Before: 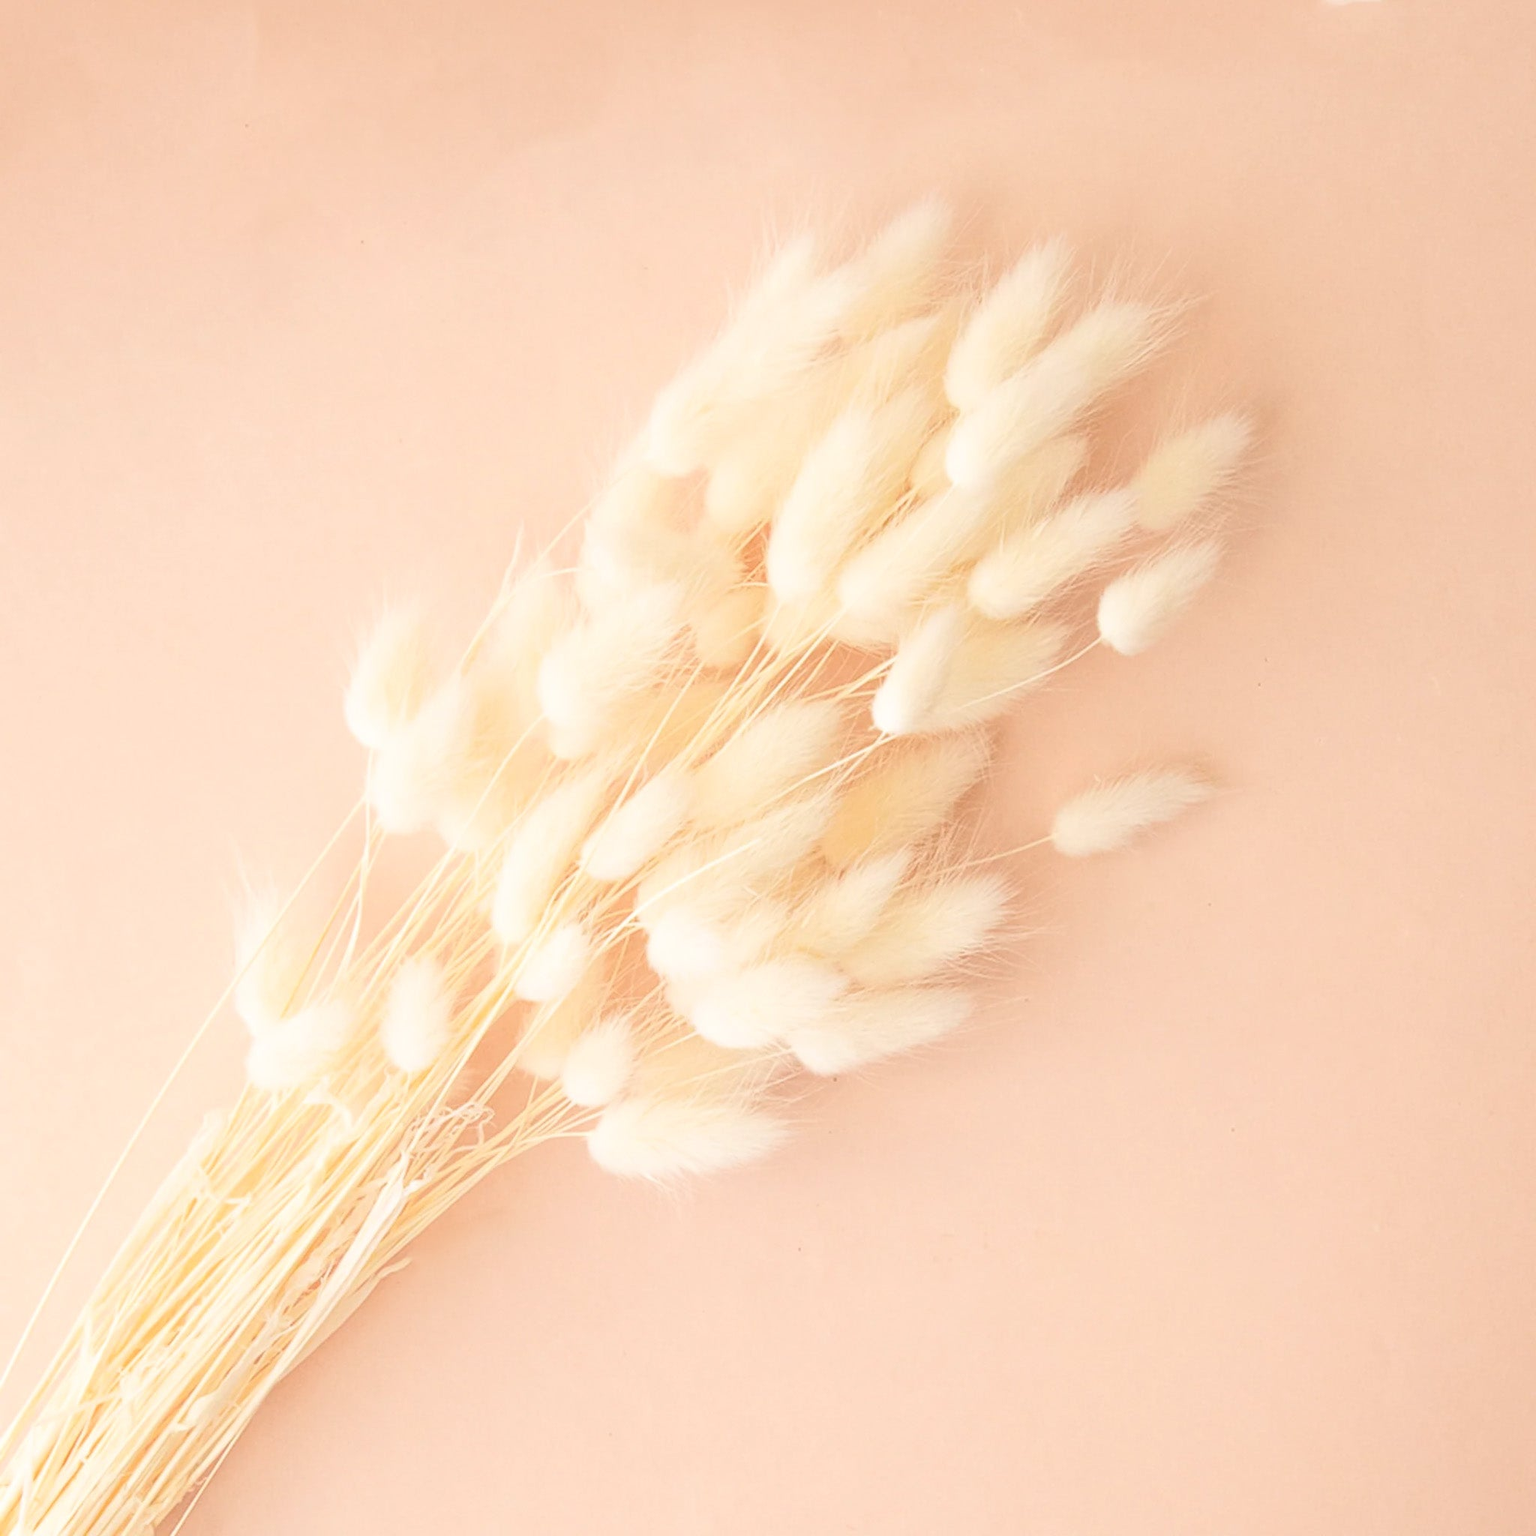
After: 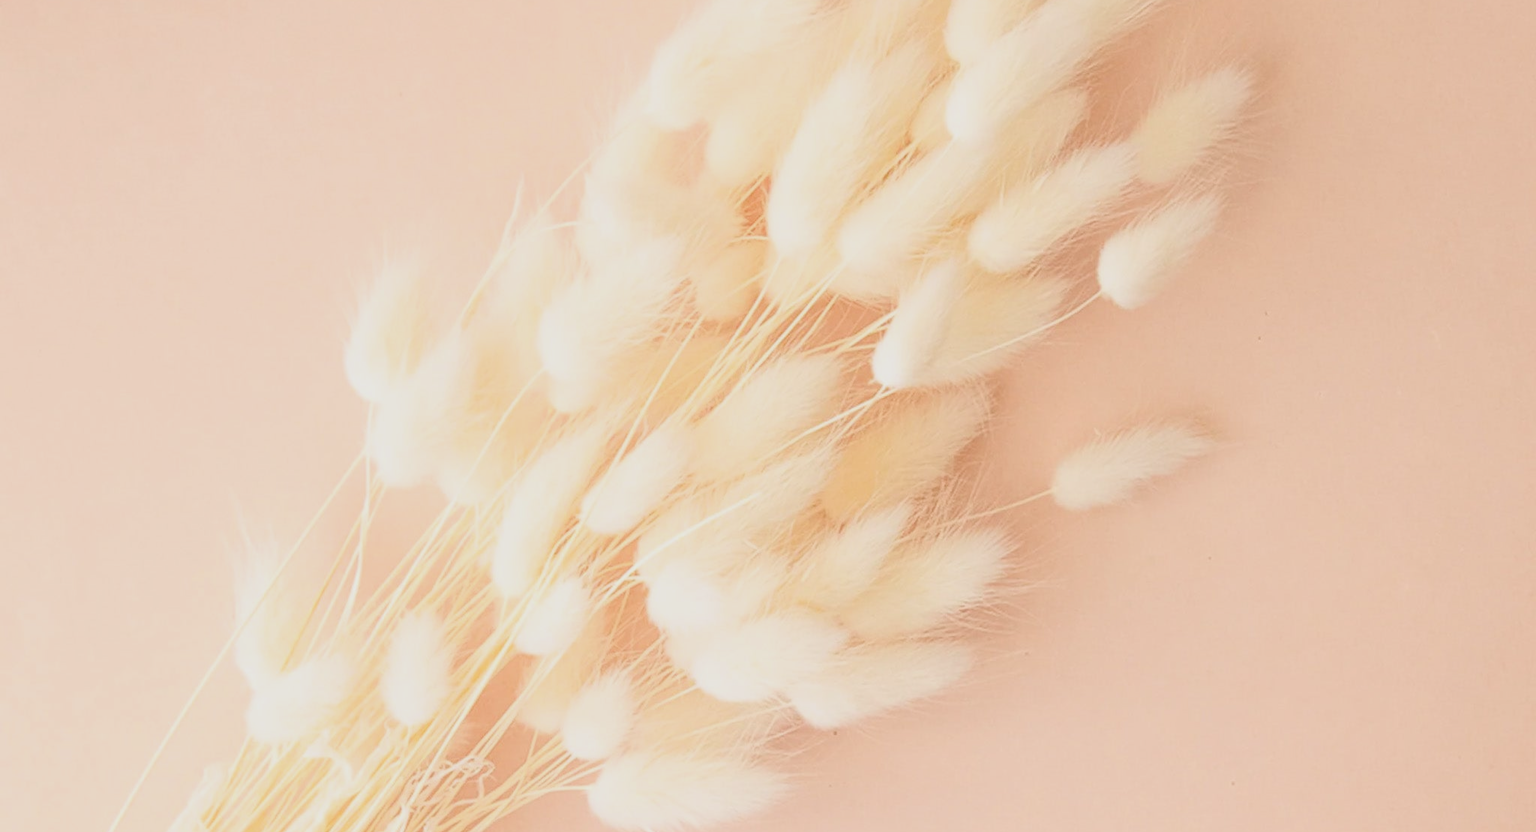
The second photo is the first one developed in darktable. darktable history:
crop and rotate: top 22.592%, bottom 23.208%
filmic rgb: black relative exposure -5.77 EV, white relative exposure 3.4 EV, threshold 2.99 EV, hardness 3.68, enable highlight reconstruction true
local contrast: detail 109%
exposure: black level correction 0.005, exposure 0.001 EV, compensate exposure bias true, compensate highlight preservation false
